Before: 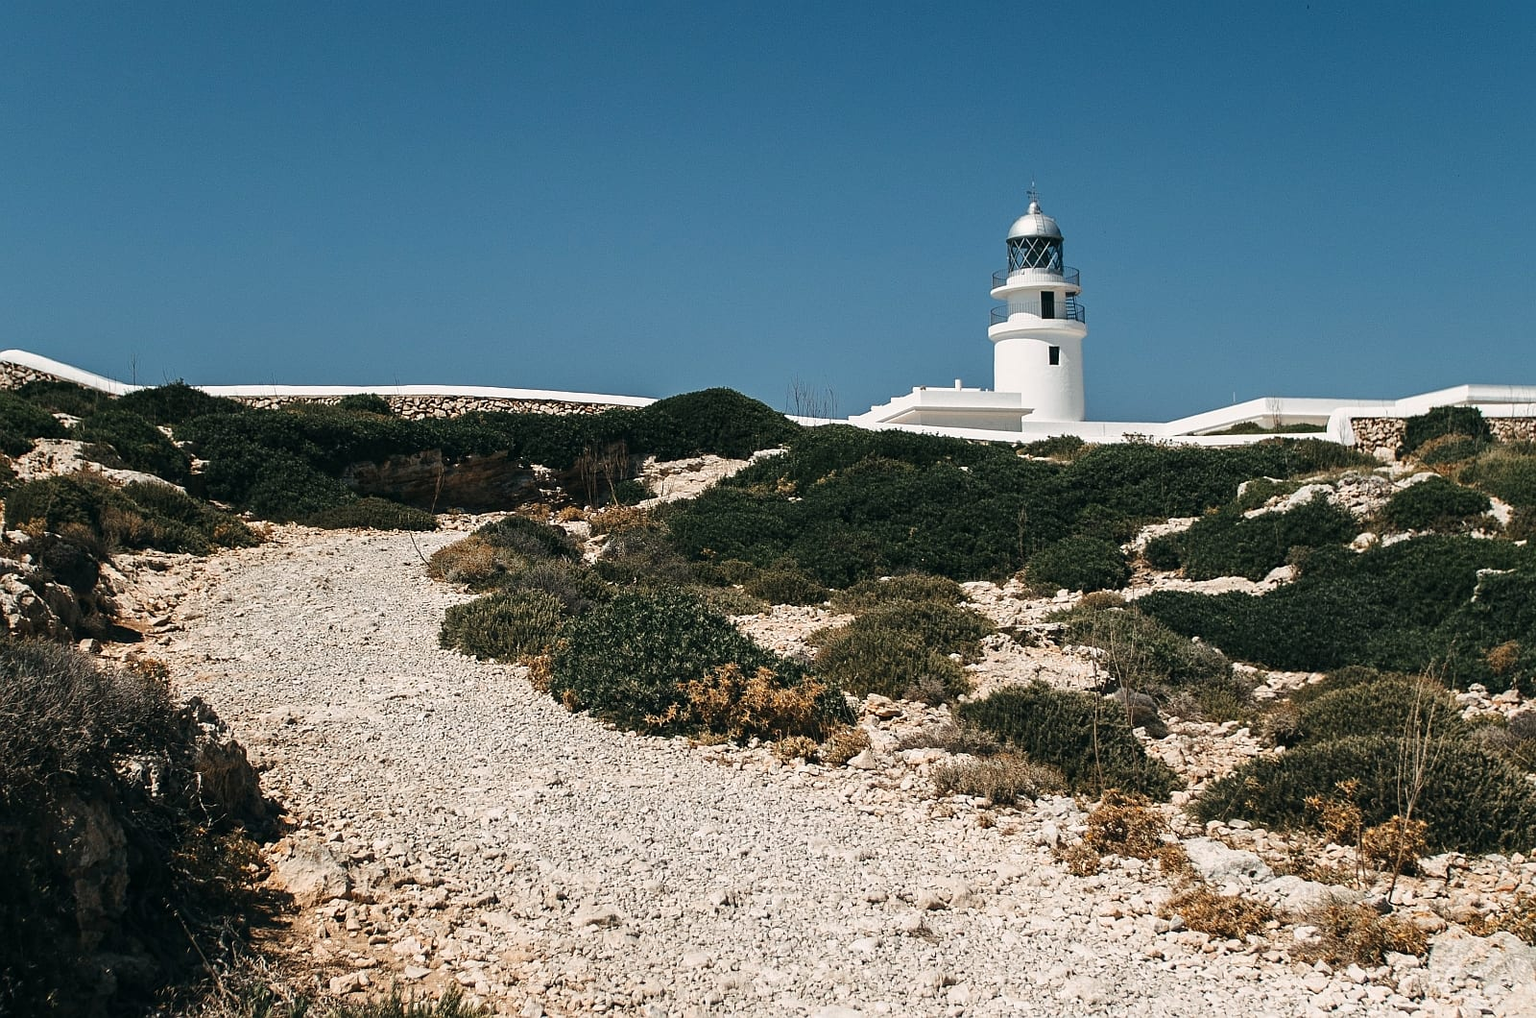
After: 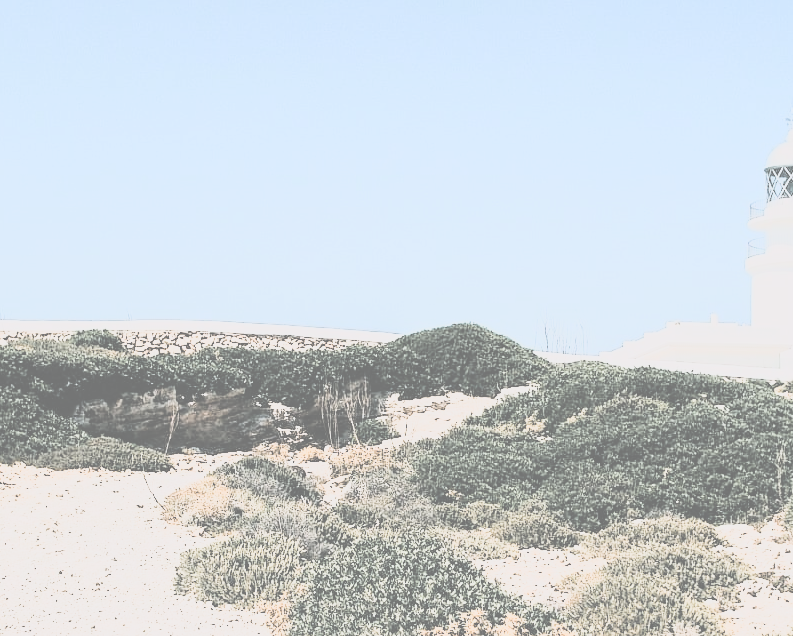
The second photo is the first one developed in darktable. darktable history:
crop: left 17.773%, top 7.653%, right 32.614%, bottom 32.299%
contrast brightness saturation: contrast -0.324, brightness 0.745, saturation -0.79
base curve: curves: ch0 [(0, 0) (0.007, 0.004) (0.027, 0.03) (0.046, 0.07) (0.207, 0.54) (0.442, 0.872) (0.673, 0.972) (1, 1)]
tone equalizer: -8 EV -1.1 EV, -7 EV -1.01 EV, -6 EV -0.834 EV, -5 EV -0.584 EV, -3 EV 0.596 EV, -2 EV 0.849 EV, -1 EV 0.992 EV, +0 EV 1.08 EV
color balance rgb: highlights gain › chroma 2.032%, highlights gain › hue 294.24°, perceptual saturation grading › global saturation 20%, perceptual saturation grading › highlights -50.402%, perceptual saturation grading › shadows 30.475%, global vibrance 50.336%
exposure: exposure 0.602 EV, compensate exposure bias true, compensate highlight preservation false
